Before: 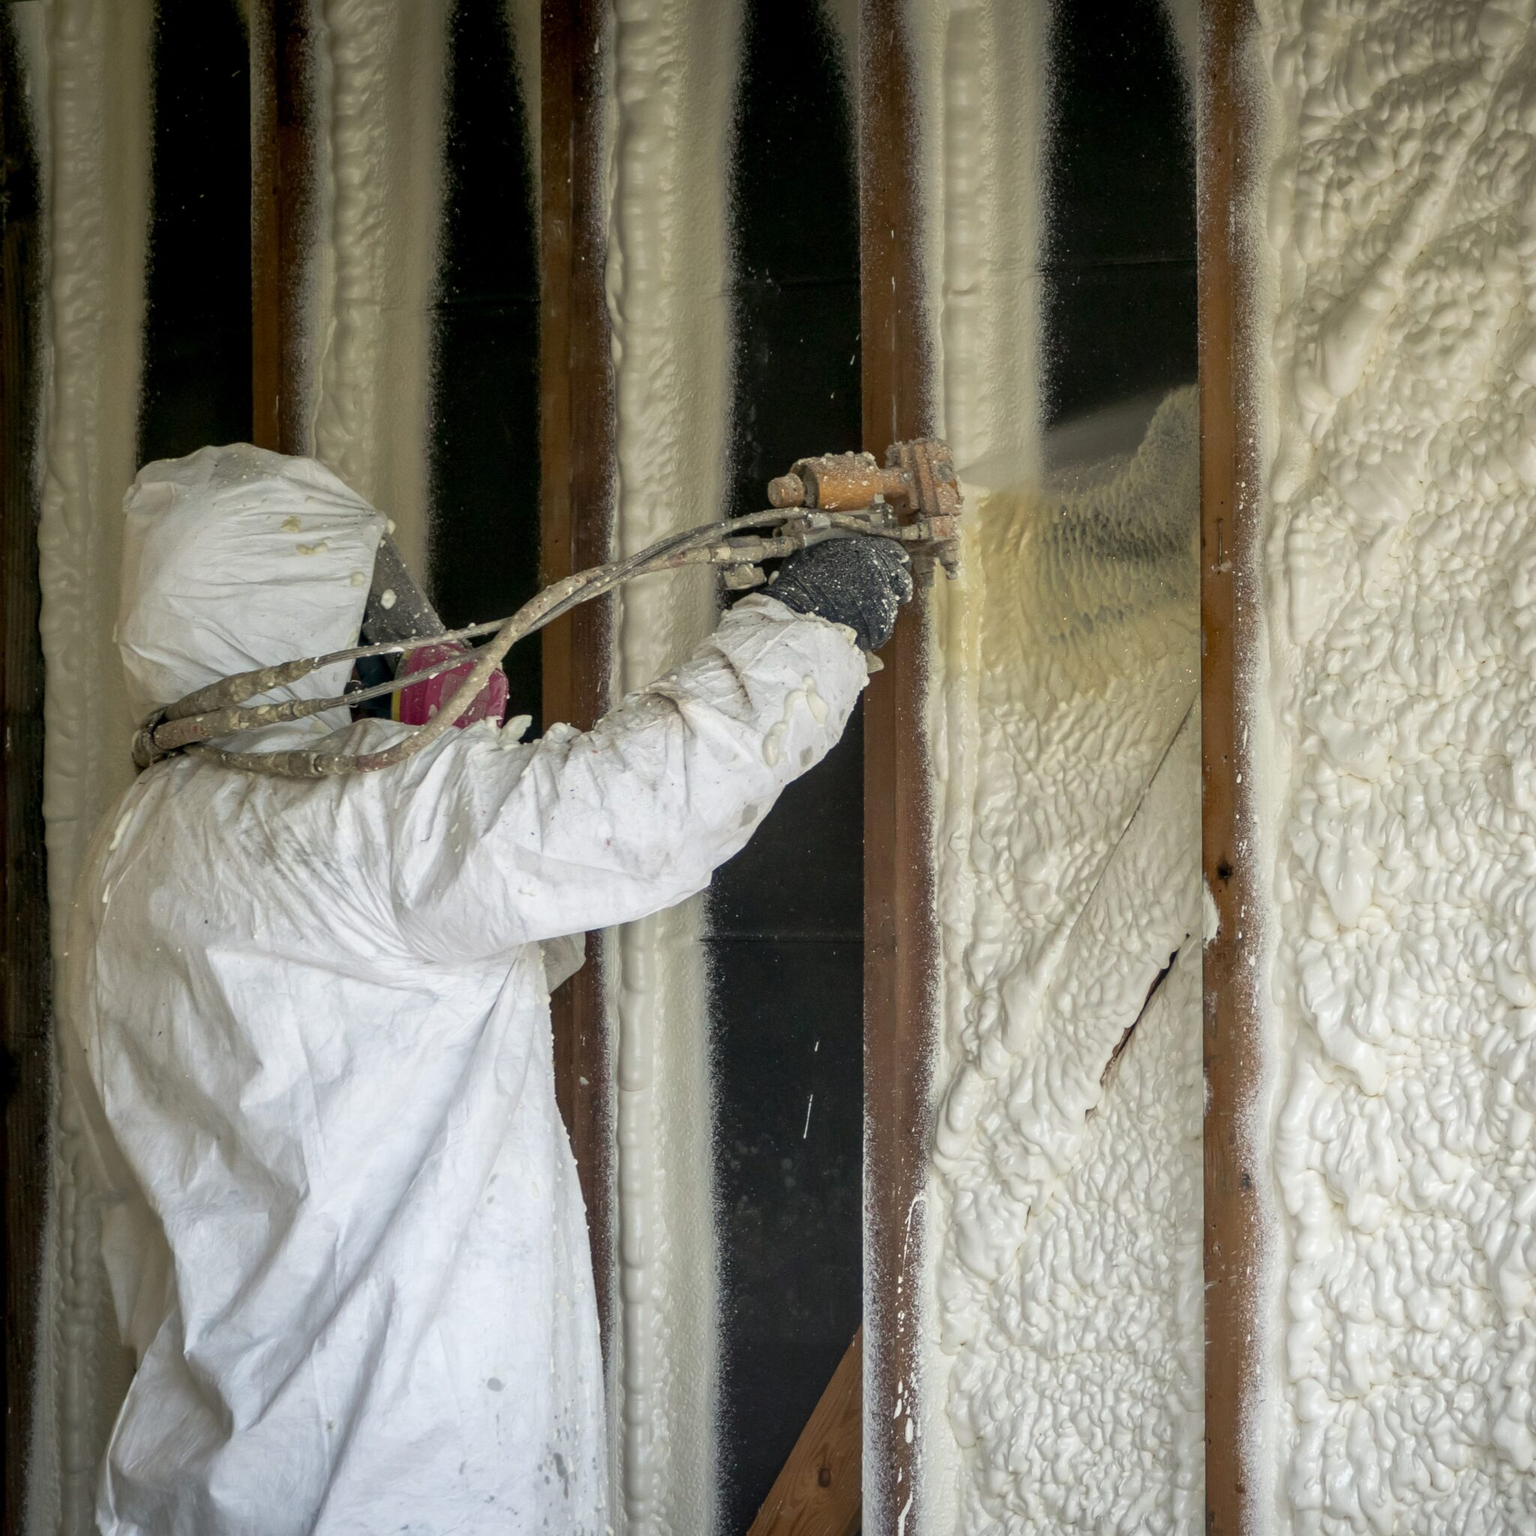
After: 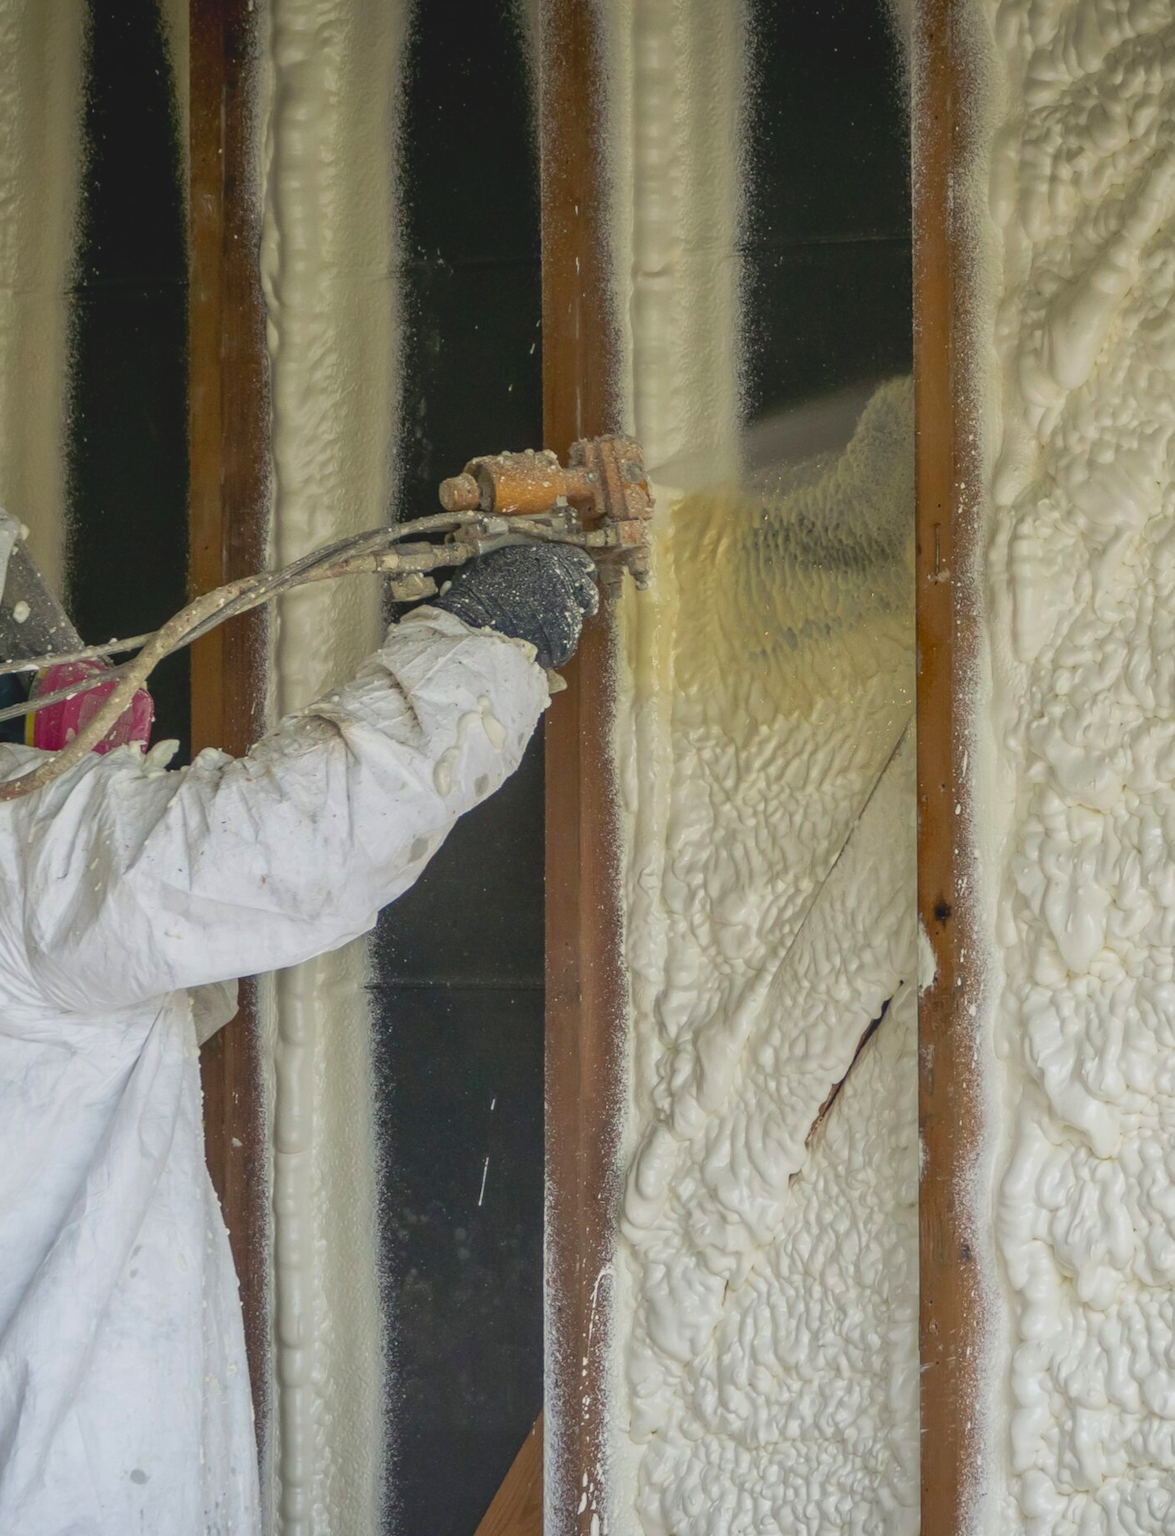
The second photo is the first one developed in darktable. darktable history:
local contrast: detail 110%
contrast brightness saturation: contrast -0.19, saturation 0.19
crop and rotate: left 24.034%, top 2.838%, right 6.406%, bottom 6.299%
